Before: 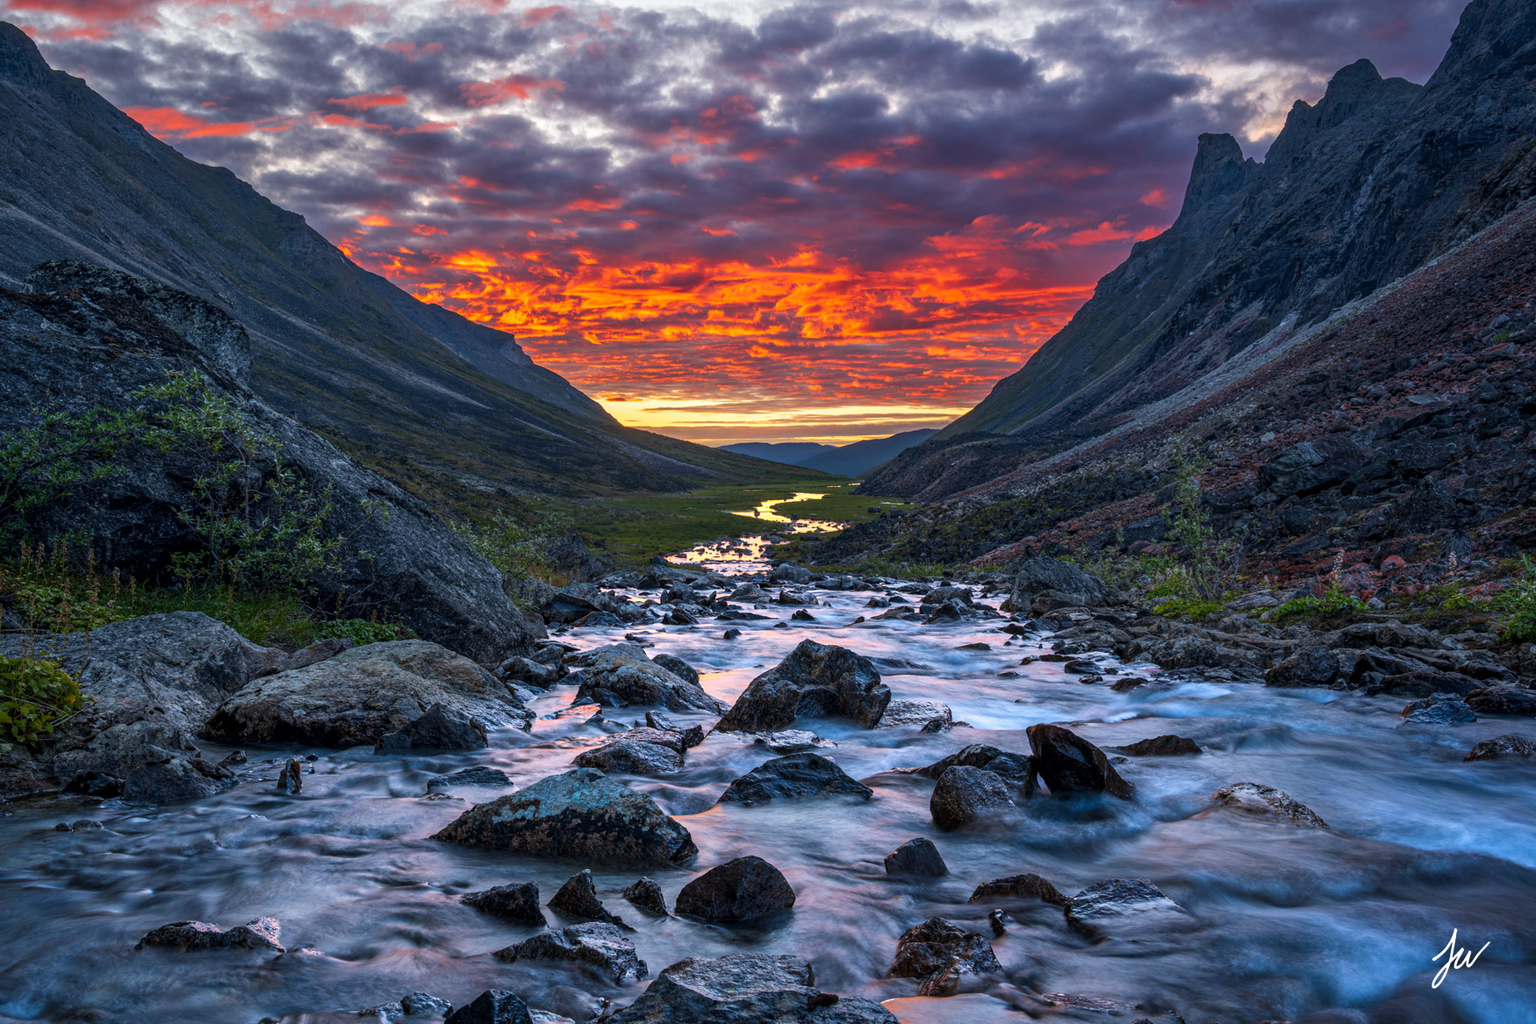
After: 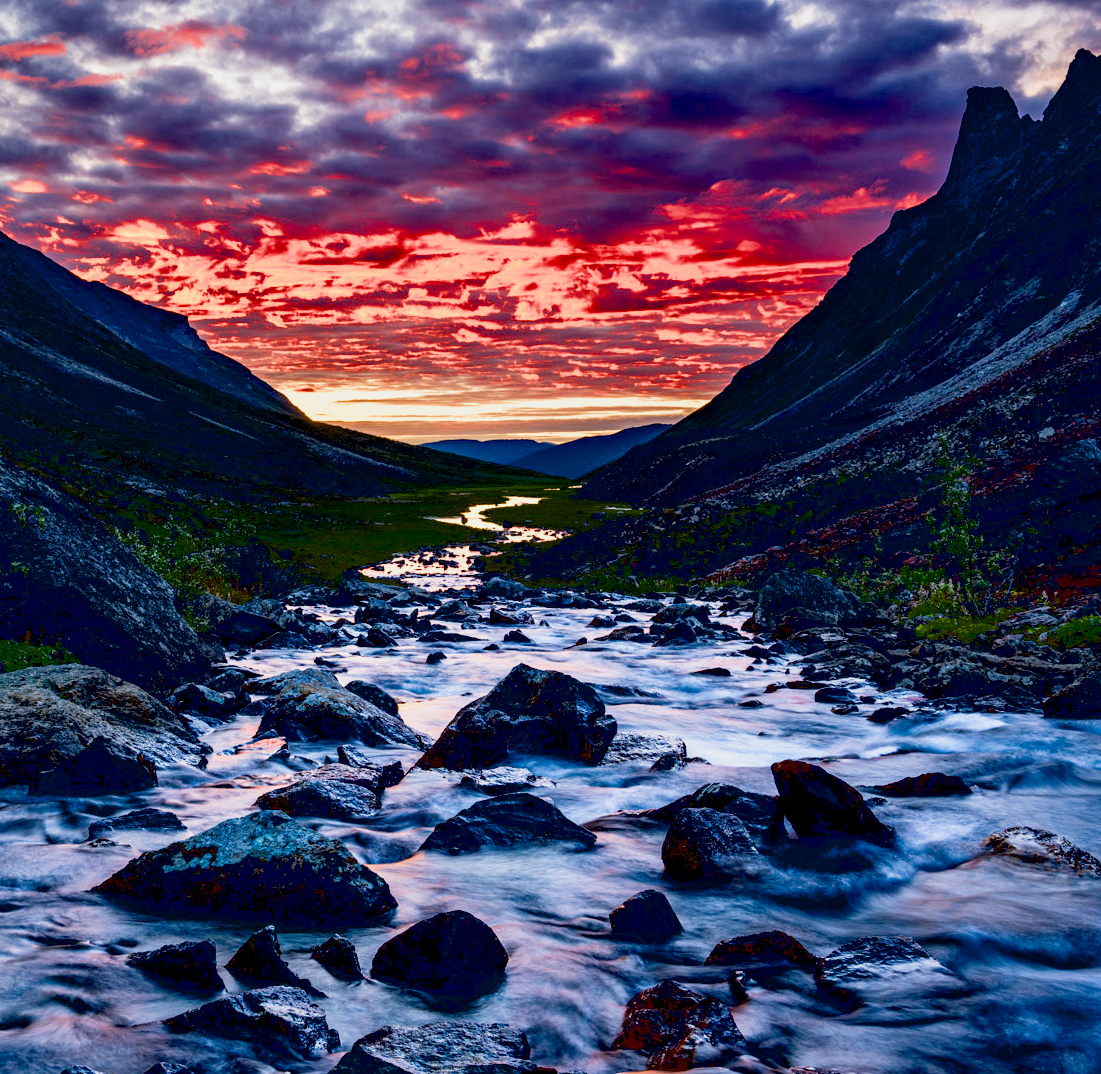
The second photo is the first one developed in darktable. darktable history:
exposure: black level correction 0.039, exposure 0.498 EV, compensate highlight preservation false
crop and rotate: left 22.749%, top 5.637%, right 14.299%, bottom 2.259%
tone curve: curves: ch0 [(0, 0) (0.003, 0.003) (0.011, 0.011) (0.025, 0.025) (0.044, 0.044) (0.069, 0.068) (0.1, 0.098) (0.136, 0.134) (0.177, 0.175) (0.224, 0.221) (0.277, 0.273) (0.335, 0.33) (0.399, 0.393) (0.468, 0.461) (0.543, 0.546) (0.623, 0.625) (0.709, 0.711) (0.801, 0.802) (0.898, 0.898) (1, 1)], color space Lab, independent channels, preserve colors none
filmic rgb: middle gray luminance 9.1%, black relative exposure -10.56 EV, white relative exposure 3.44 EV, target black luminance 0%, hardness 5.95, latitude 59.55%, contrast 1.091, highlights saturation mix 4.48%, shadows ↔ highlights balance 29.39%, color science v5 (2021), contrast in shadows safe, contrast in highlights safe
